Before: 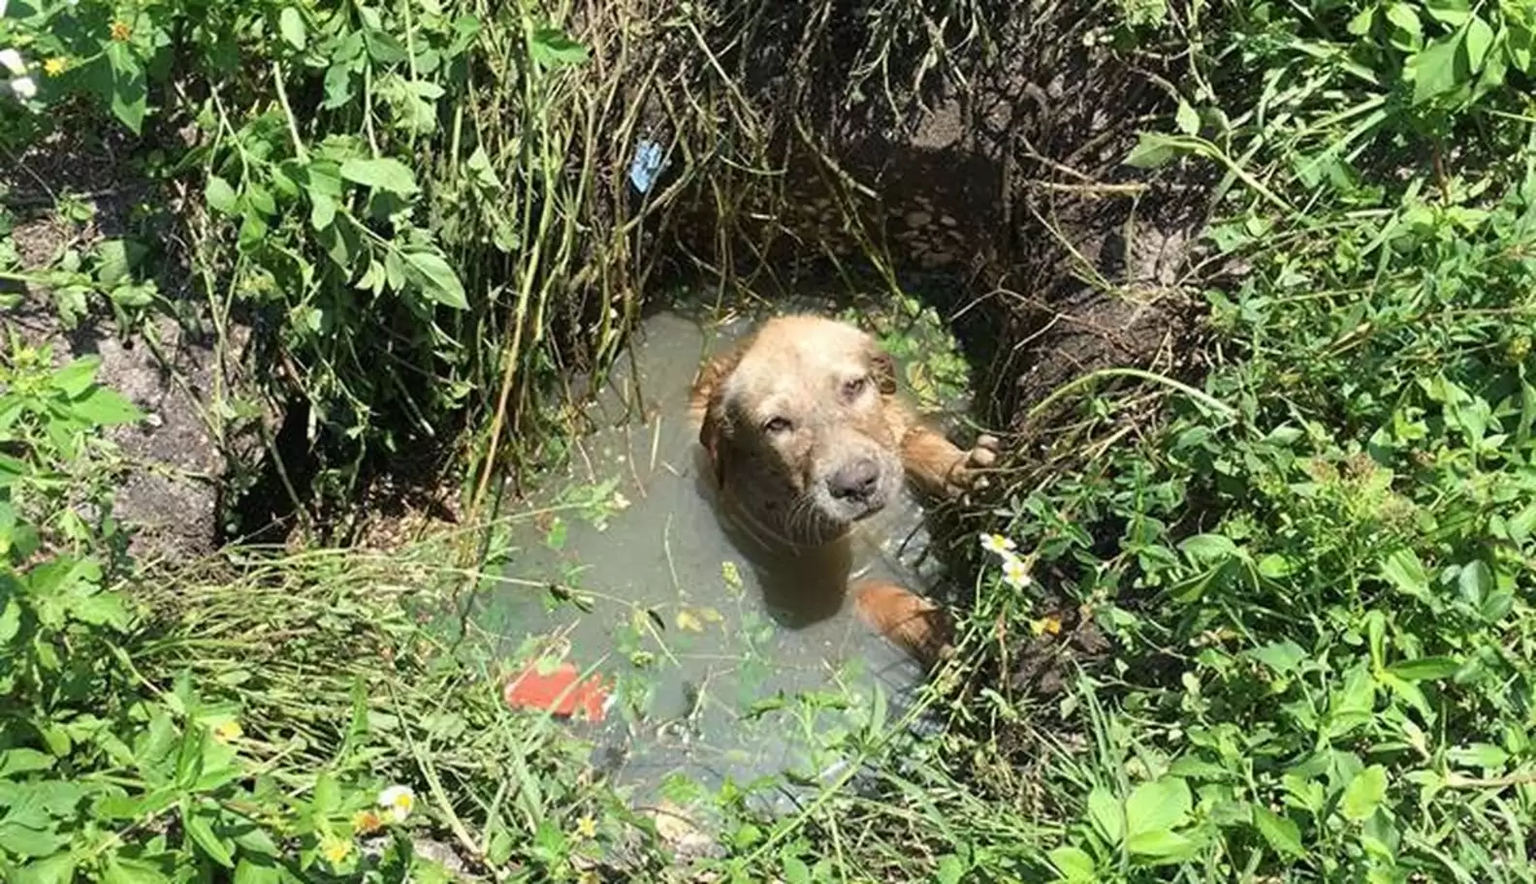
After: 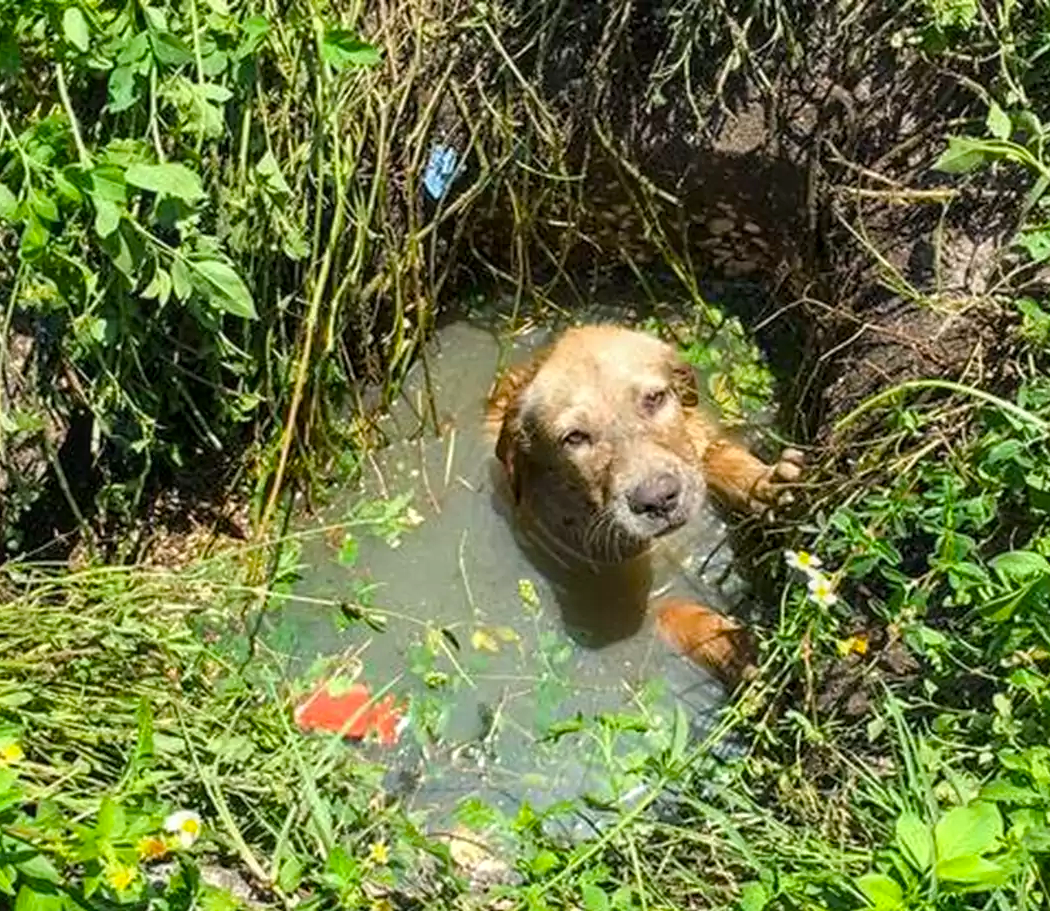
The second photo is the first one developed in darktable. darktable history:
crop and rotate: left 14.333%, right 19.357%
local contrast: on, module defaults
color balance rgb: linear chroma grading › mid-tones 7.665%, perceptual saturation grading › global saturation 30.029%, perceptual brilliance grading › global brilliance 2.764%, perceptual brilliance grading › highlights -2.54%, perceptual brilliance grading › shadows 2.741%, global vibrance 20%
